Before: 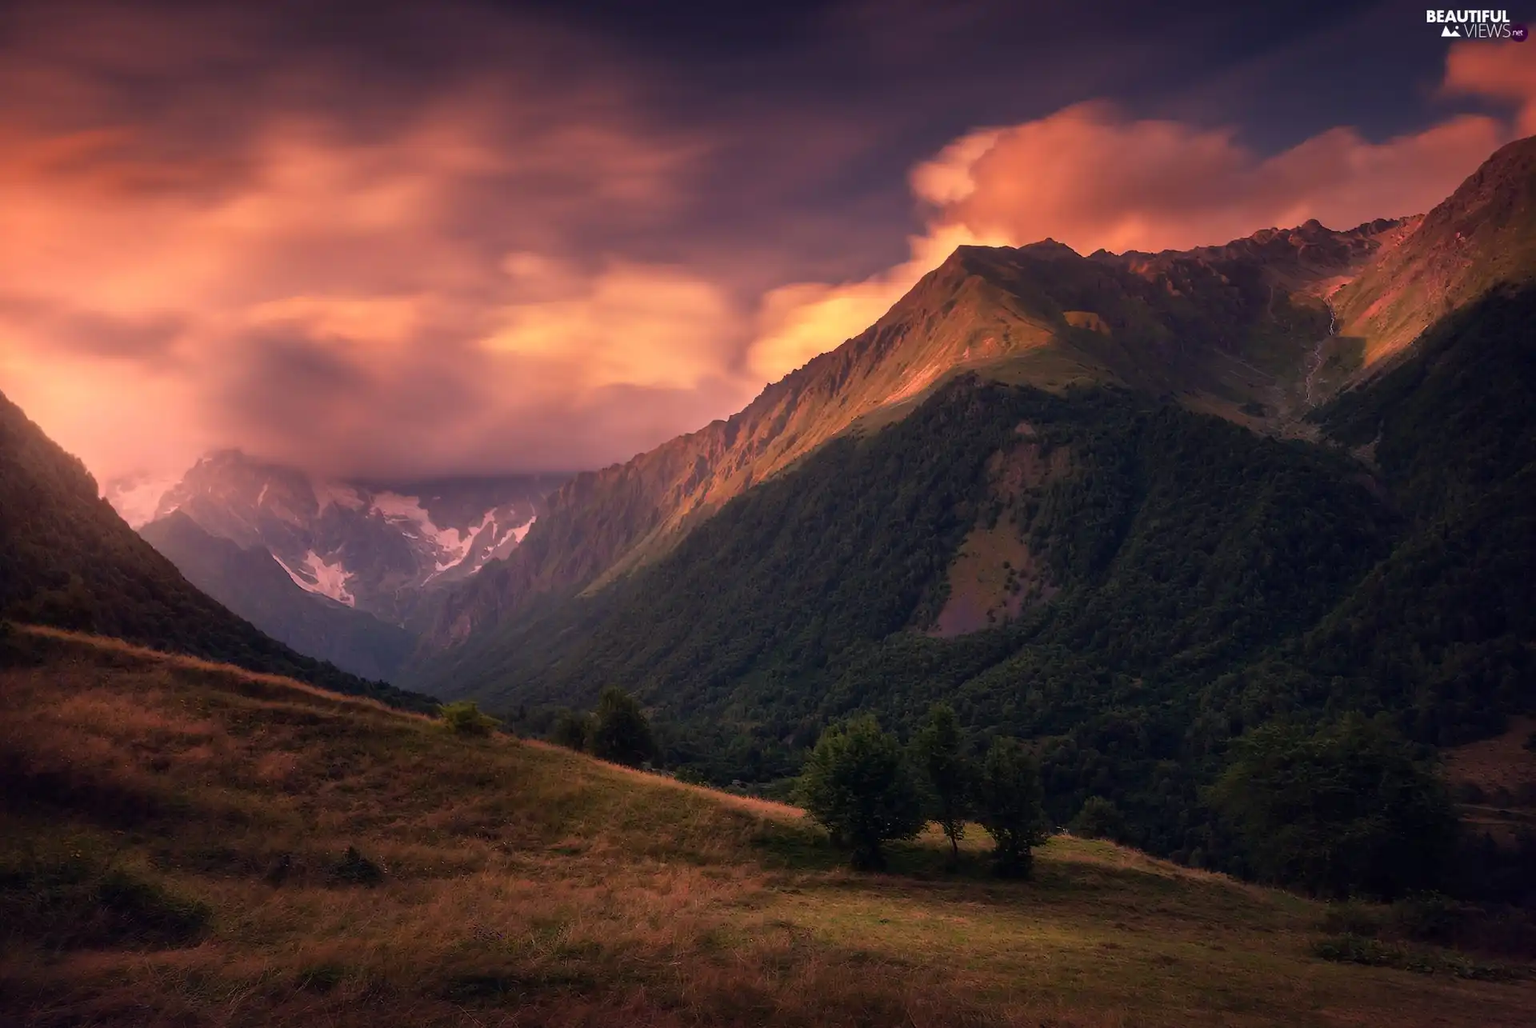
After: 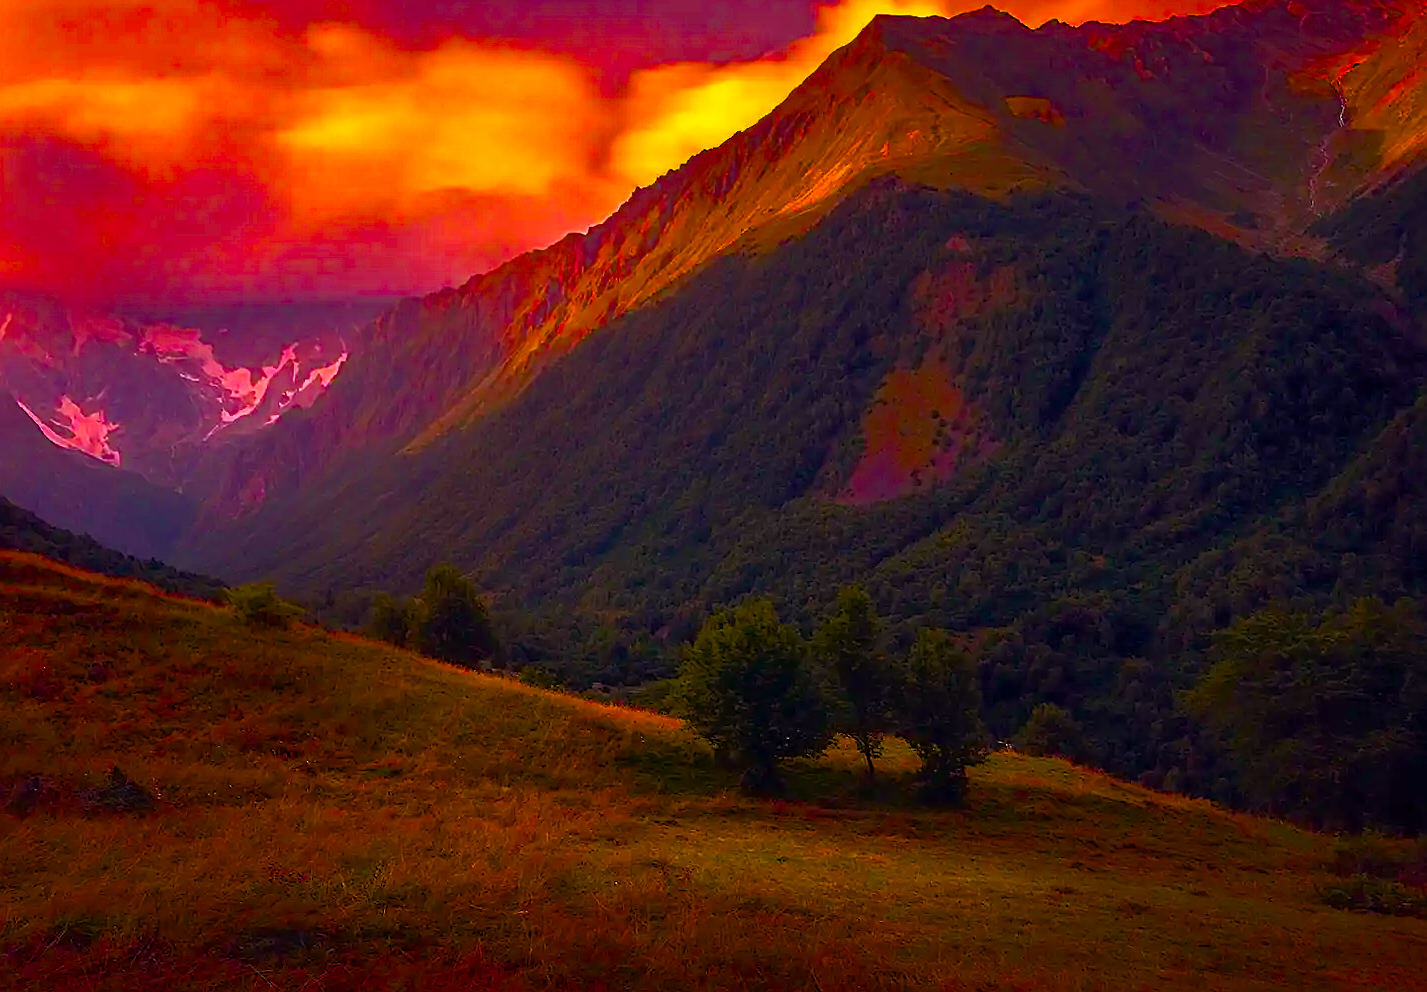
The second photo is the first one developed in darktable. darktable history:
crop: left 16.832%, top 22.793%, right 8.797%
tone equalizer: on, module defaults
sharpen: amount 0.498
tone curve: curves: ch0 [(0, 0) (0.003, 0.013) (0.011, 0.02) (0.025, 0.037) (0.044, 0.068) (0.069, 0.108) (0.1, 0.138) (0.136, 0.168) (0.177, 0.203) (0.224, 0.241) (0.277, 0.281) (0.335, 0.328) (0.399, 0.382) (0.468, 0.448) (0.543, 0.519) (0.623, 0.603) (0.709, 0.705) (0.801, 0.808) (0.898, 0.903) (1, 1)]
color balance rgb: shadows lift › chroma 4.369%, shadows lift › hue 27.39°, linear chroma grading › global chroma 19.845%, perceptual saturation grading › global saturation 66.016%, perceptual saturation grading › highlights 59.677%, perceptual saturation grading › mid-tones 49.394%, perceptual saturation grading › shadows 49.402%, perceptual brilliance grading › global brilliance 14.508%, perceptual brilliance grading › shadows -35.226%, global vibrance 7.626%
